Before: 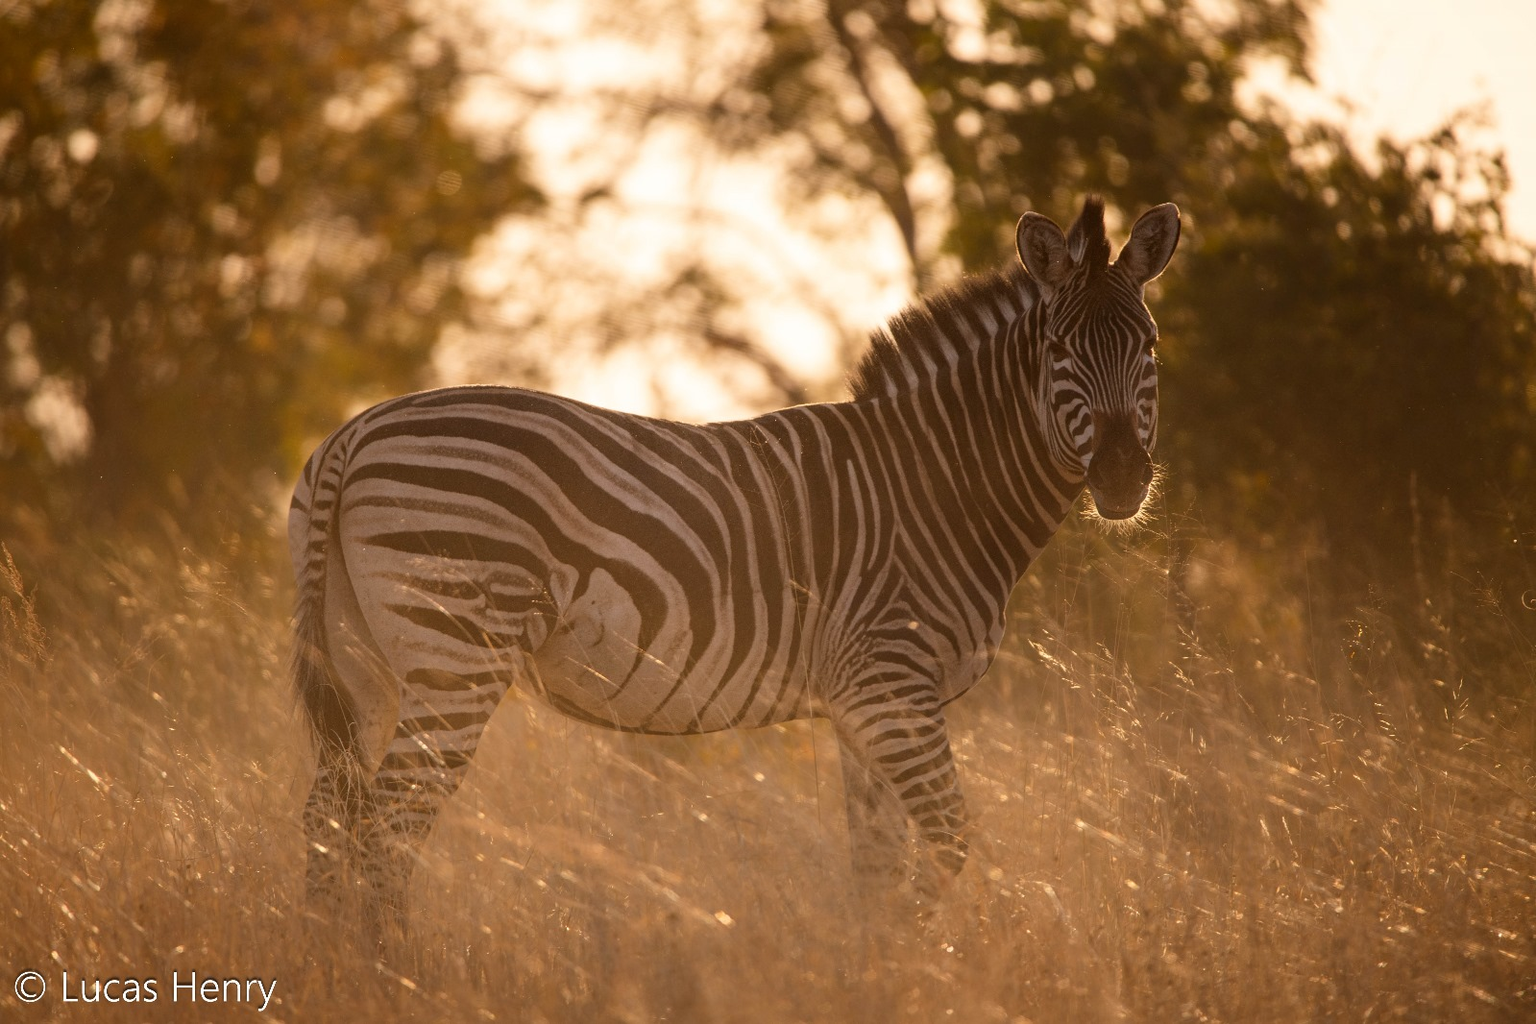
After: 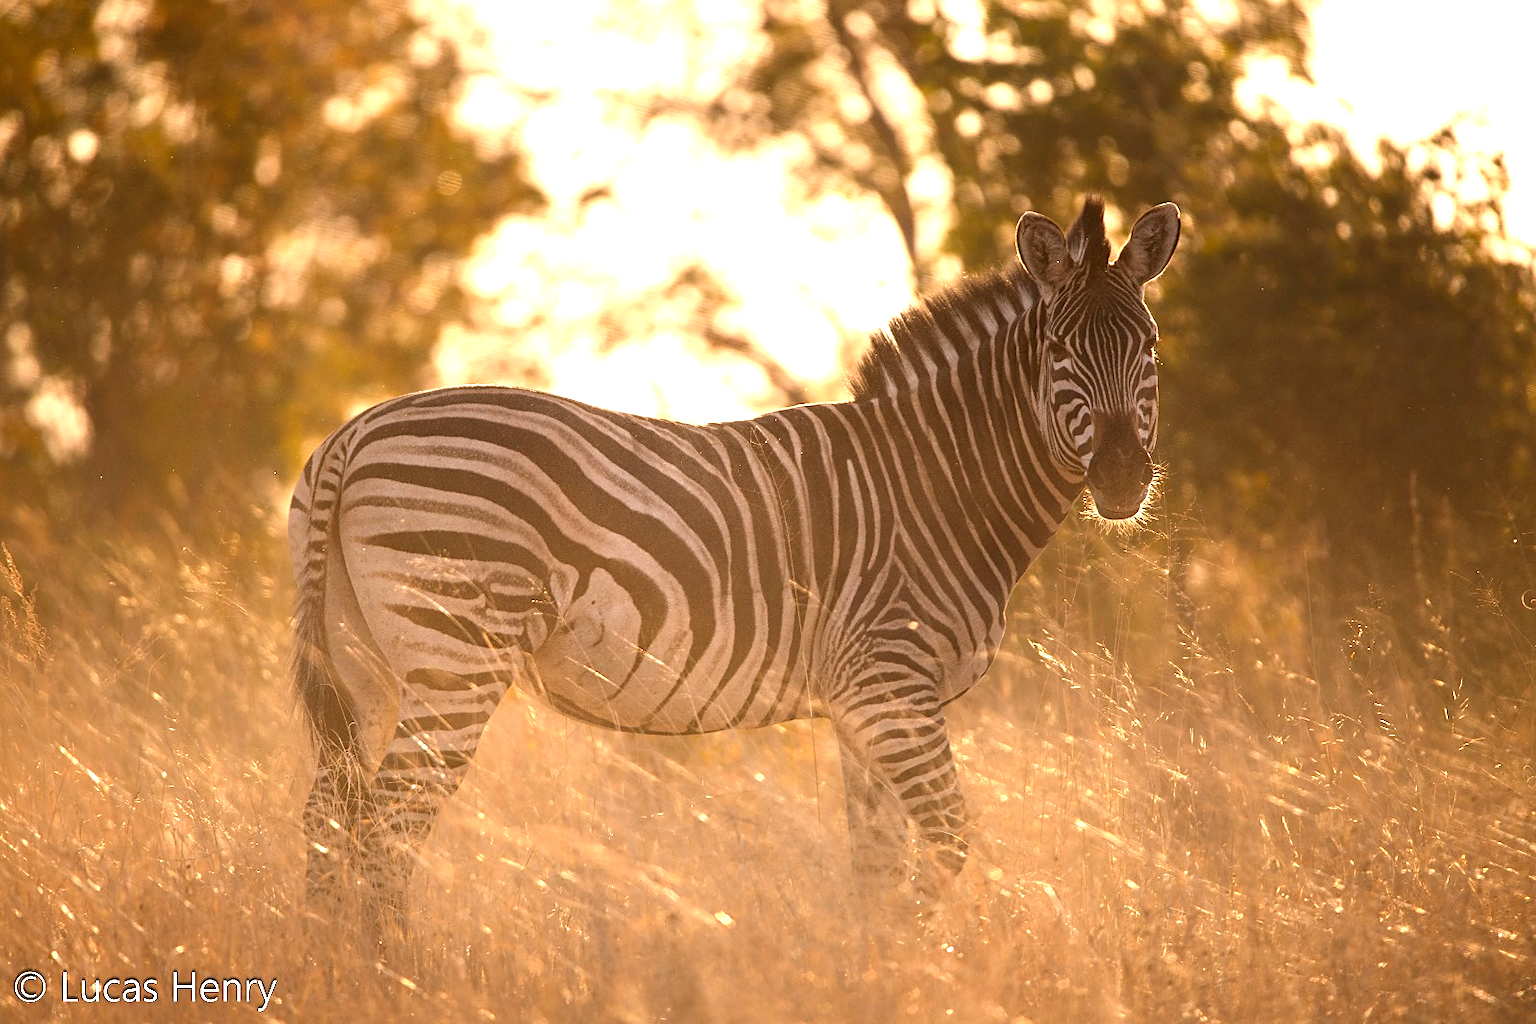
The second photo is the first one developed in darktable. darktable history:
sharpen: radius 1.864, amount 0.398, threshold 1.271
exposure: black level correction 0, exposure 1.1 EV, compensate exposure bias true, compensate highlight preservation false
